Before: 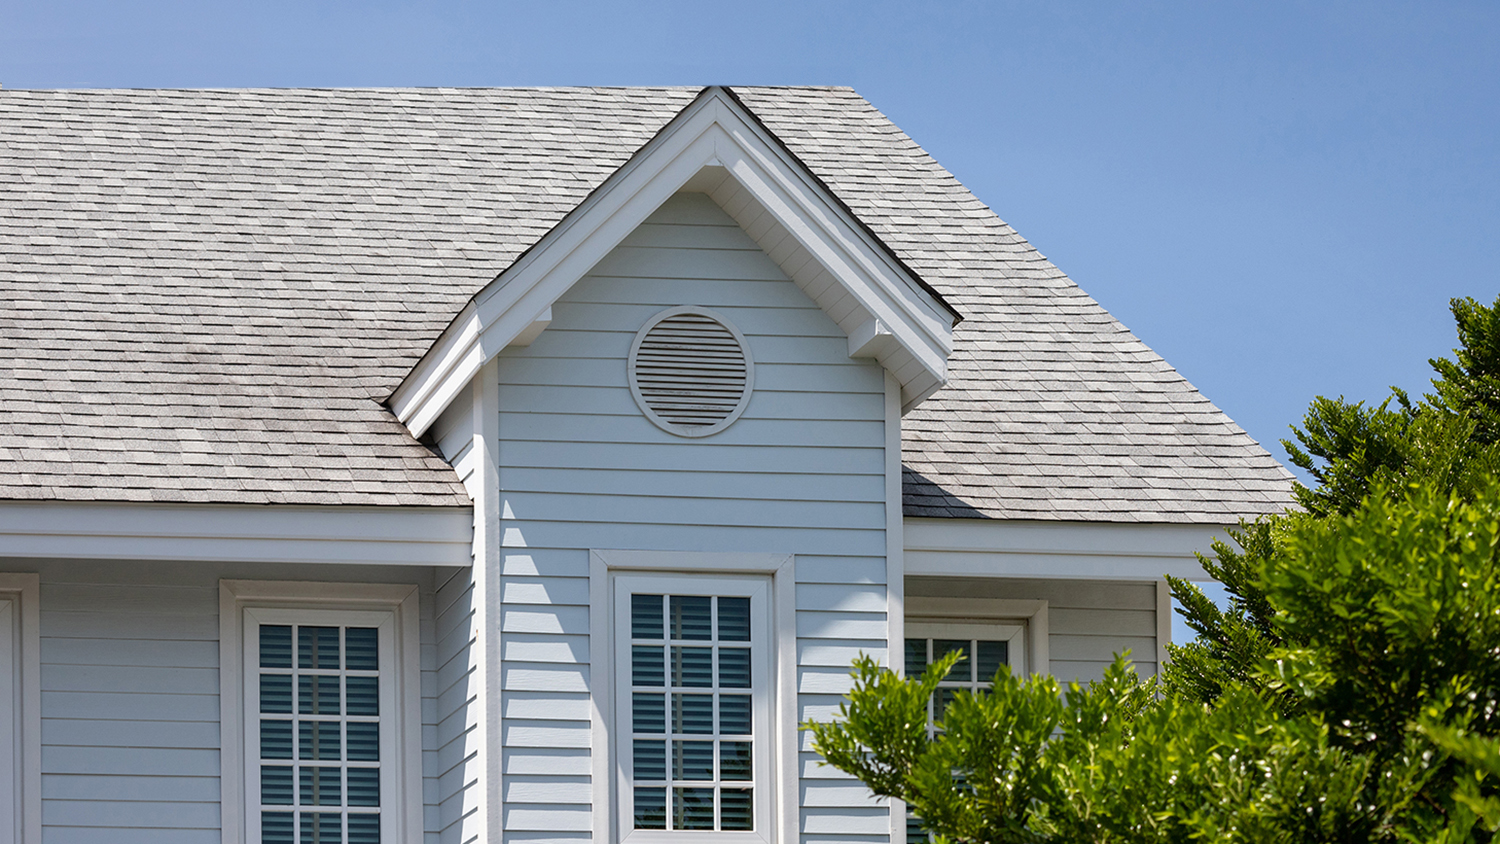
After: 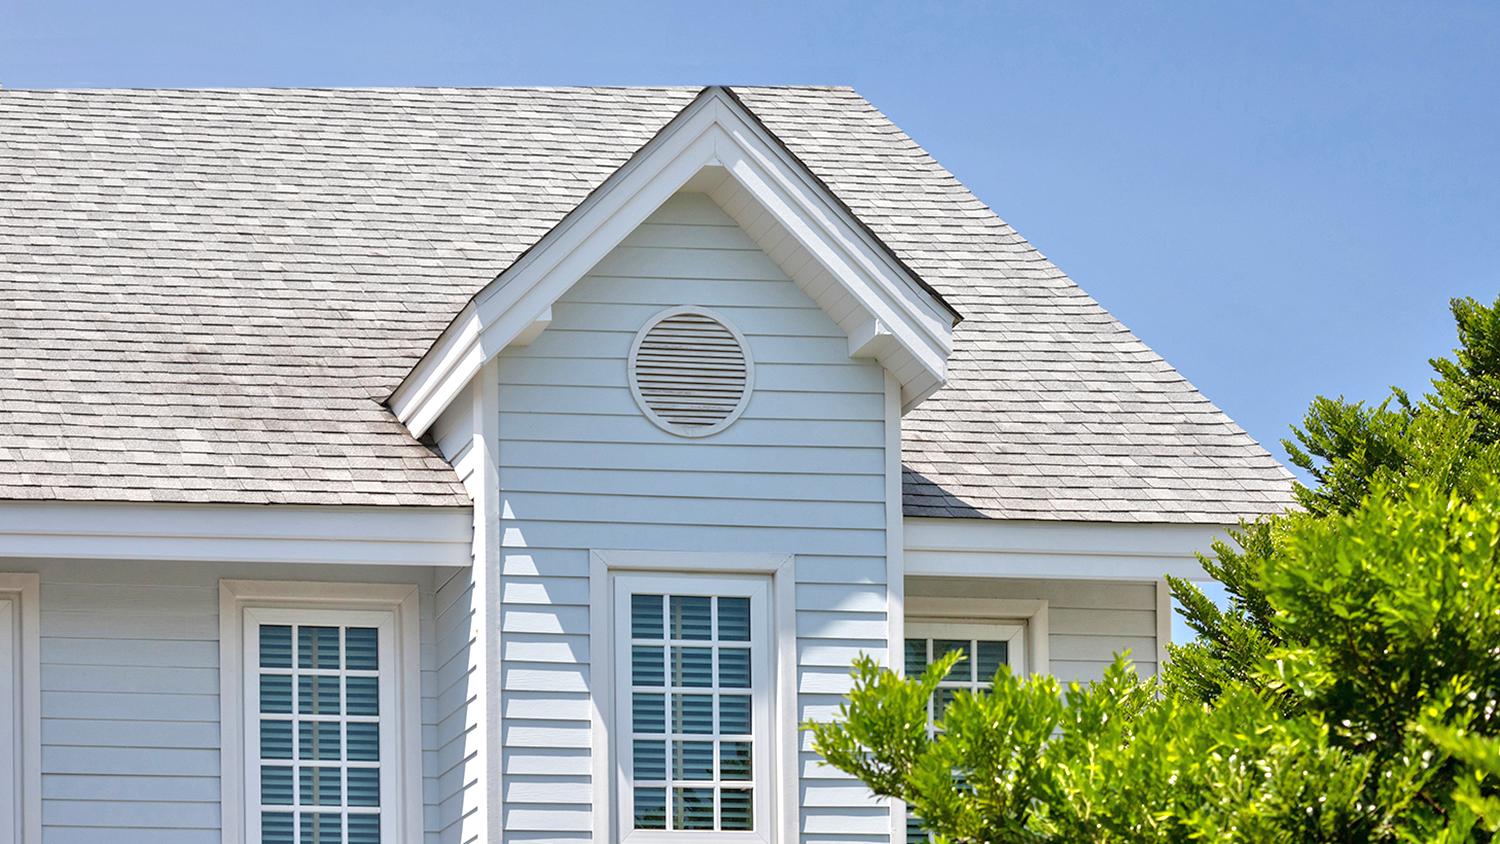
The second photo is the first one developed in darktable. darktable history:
tone equalizer: -8 EV 1.97 EV, -7 EV 1.96 EV, -6 EV 1.97 EV, -5 EV 1.99 EV, -4 EV 1.97 EV, -3 EV 1.5 EV, -2 EV 0.998 EV, -1 EV 0.482 EV, luminance estimator HSV value / RGB max
exposure: compensate exposure bias true, compensate highlight preservation false
